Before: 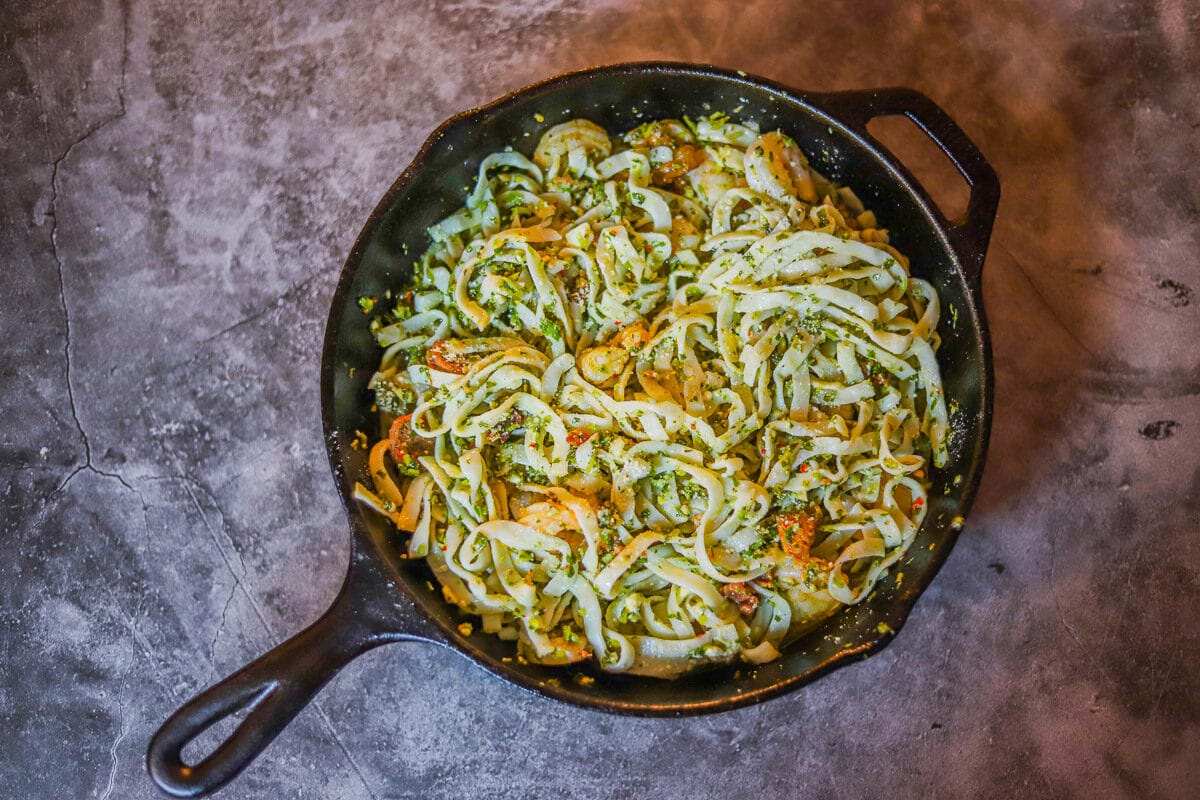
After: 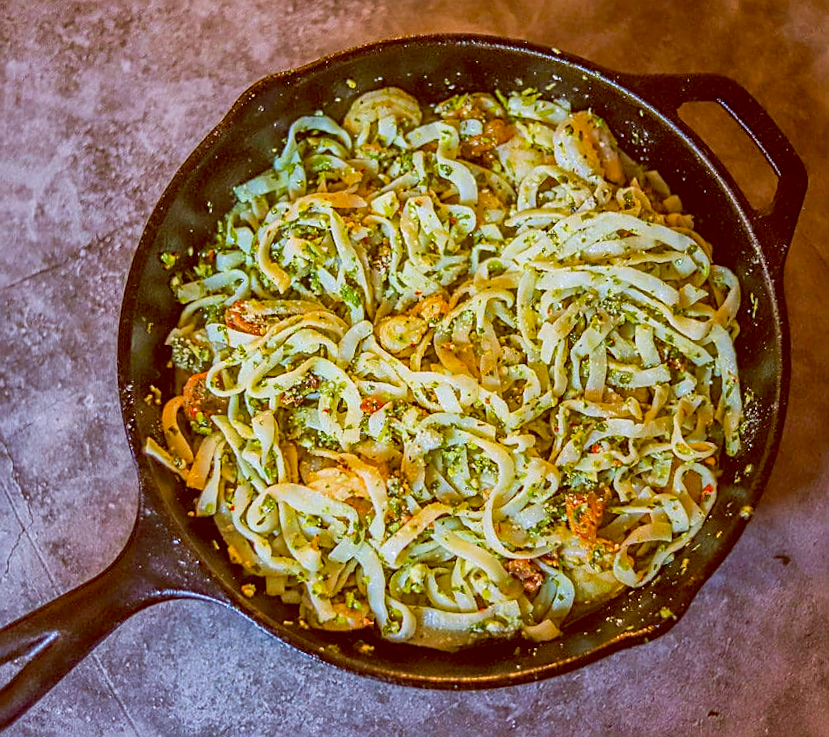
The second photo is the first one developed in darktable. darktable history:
sharpen: on, module defaults
color balance: lift [1, 1.011, 0.999, 0.989], gamma [1.109, 1.045, 1.039, 0.955], gain [0.917, 0.936, 0.952, 1.064], contrast 2.32%, contrast fulcrum 19%, output saturation 101%
crop and rotate: angle -3.27°, left 14.277%, top 0.028%, right 10.766%, bottom 0.028%
velvia: strength 36.57%
bloom: size 13.65%, threshold 98.39%, strength 4.82%
